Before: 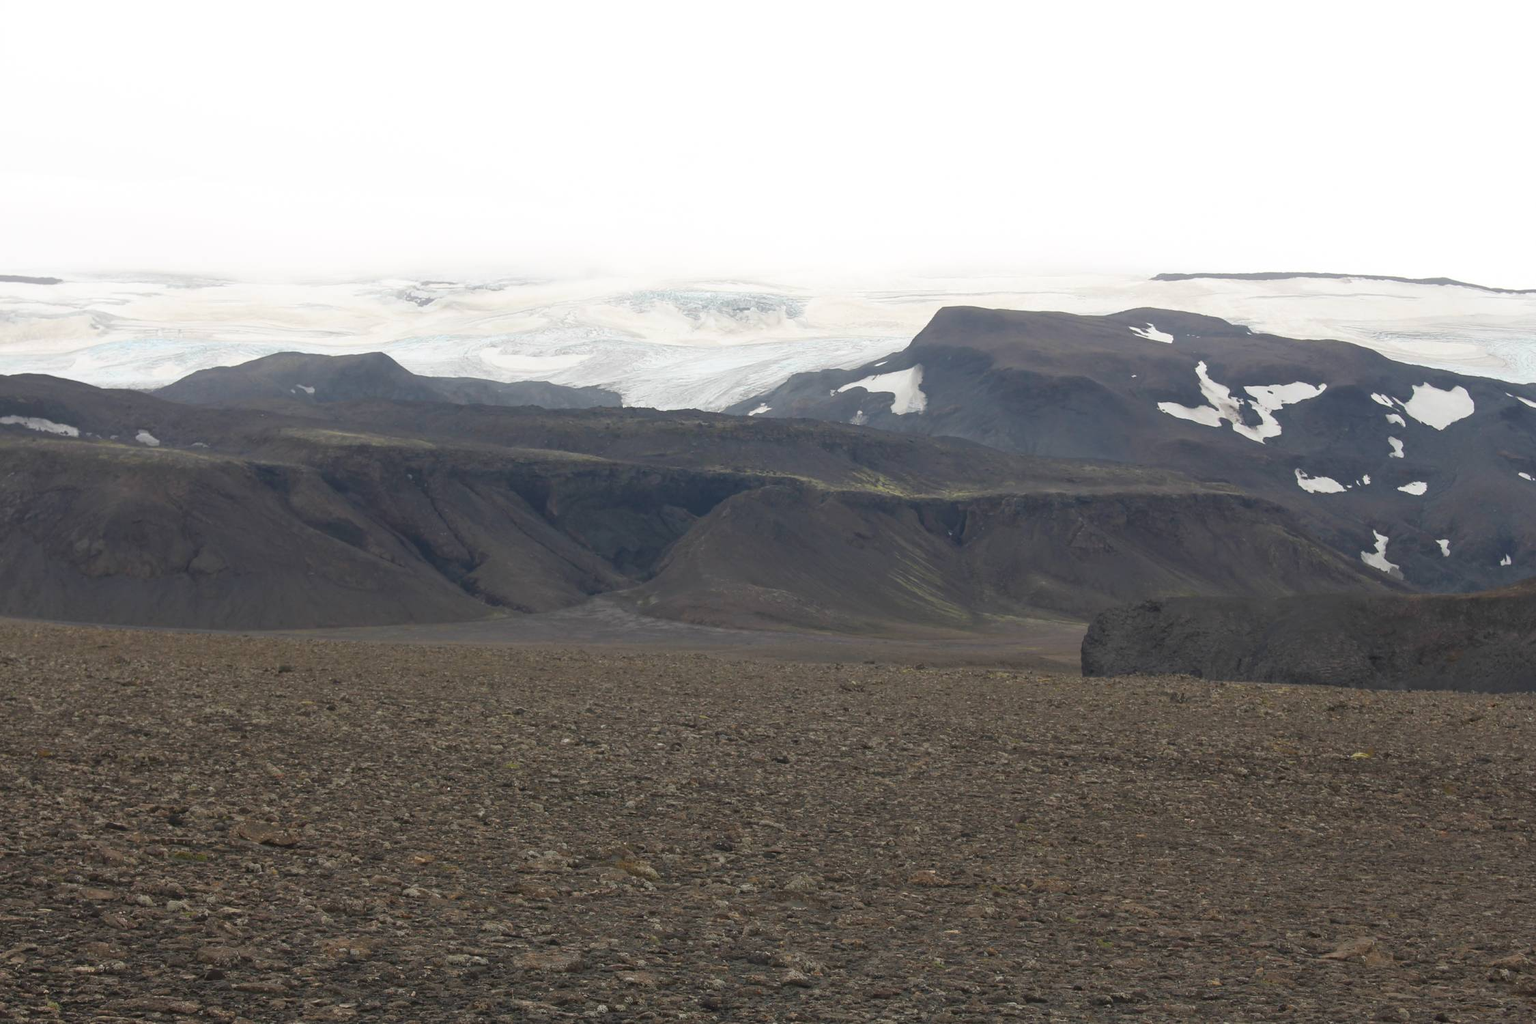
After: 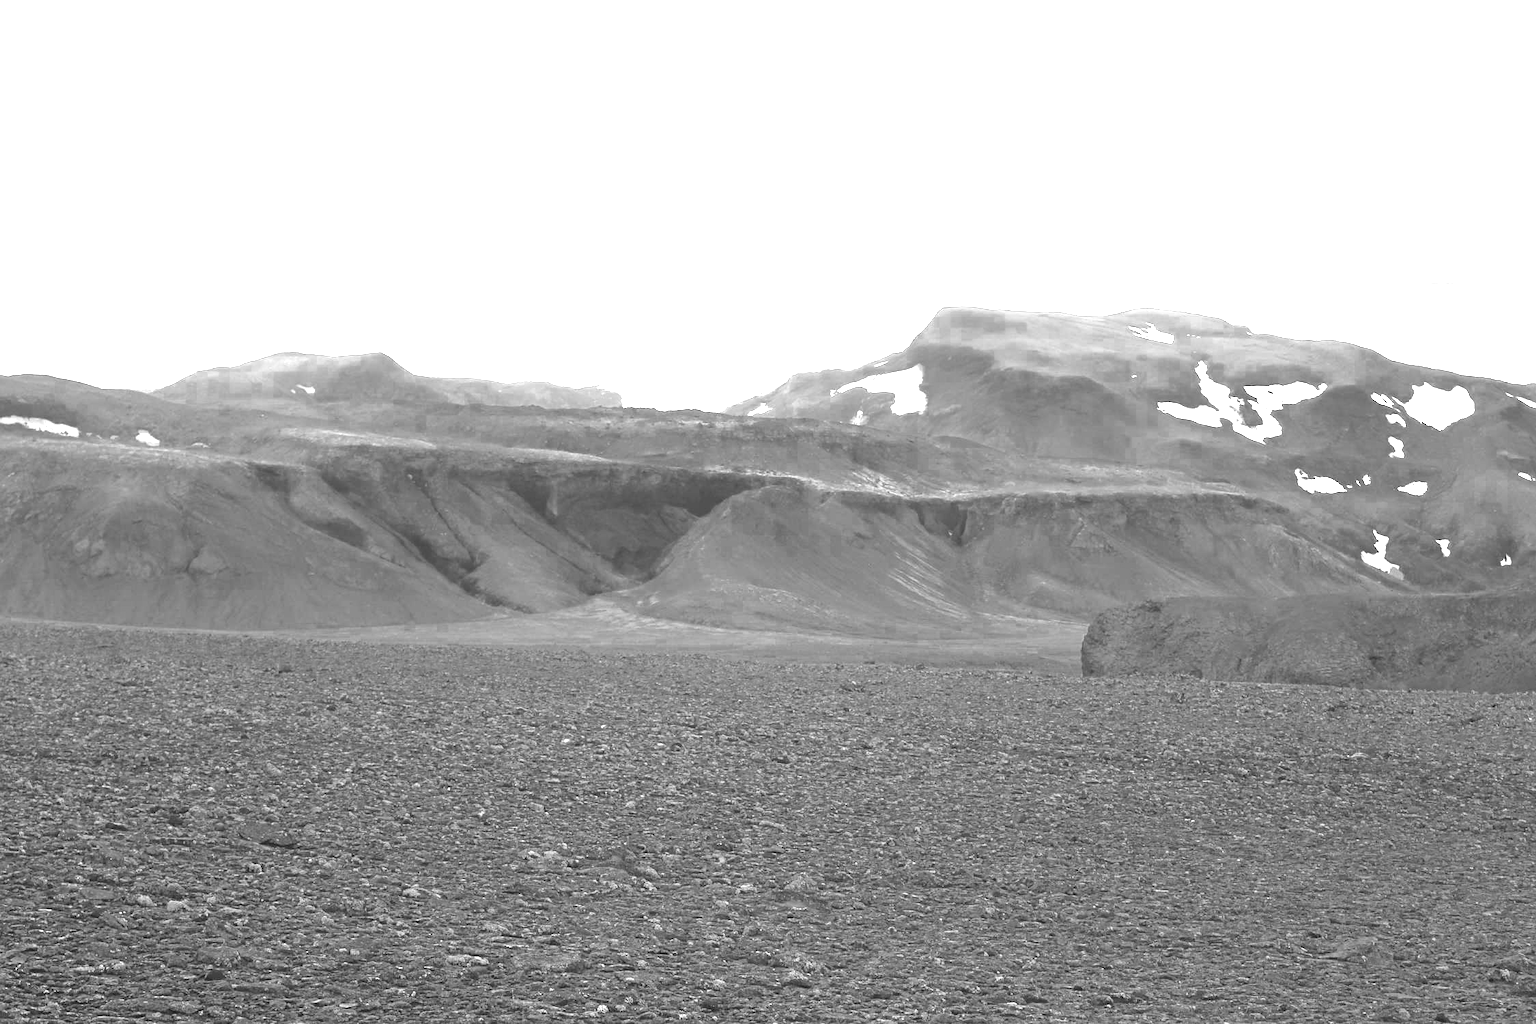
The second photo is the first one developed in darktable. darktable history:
tone equalizer: -8 EV -0.729 EV, -7 EV -0.683 EV, -6 EV -0.572 EV, -5 EV -0.408 EV, -3 EV 0.369 EV, -2 EV 0.6 EV, -1 EV 0.679 EV, +0 EV 0.75 EV, mask exposure compensation -0.511 EV
color zones: curves: ch0 [(0.002, 0.429) (0.121, 0.212) (0.198, 0.113) (0.276, 0.344) (0.331, 0.541) (0.41, 0.56) (0.482, 0.289) (0.619, 0.227) (0.721, 0.18) (0.821, 0.435) (0.928, 0.555) (1, 0.587)]; ch1 [(0, 0) (0.143, 0) (0.286, 0) (0.429, 0) (0.571, 0) (0.714, 0) (0.857, 0)]
exposure: black level correction 0, exposure 1.39 EV, compensate highlight preservation false
sharpen: amount 0.209
